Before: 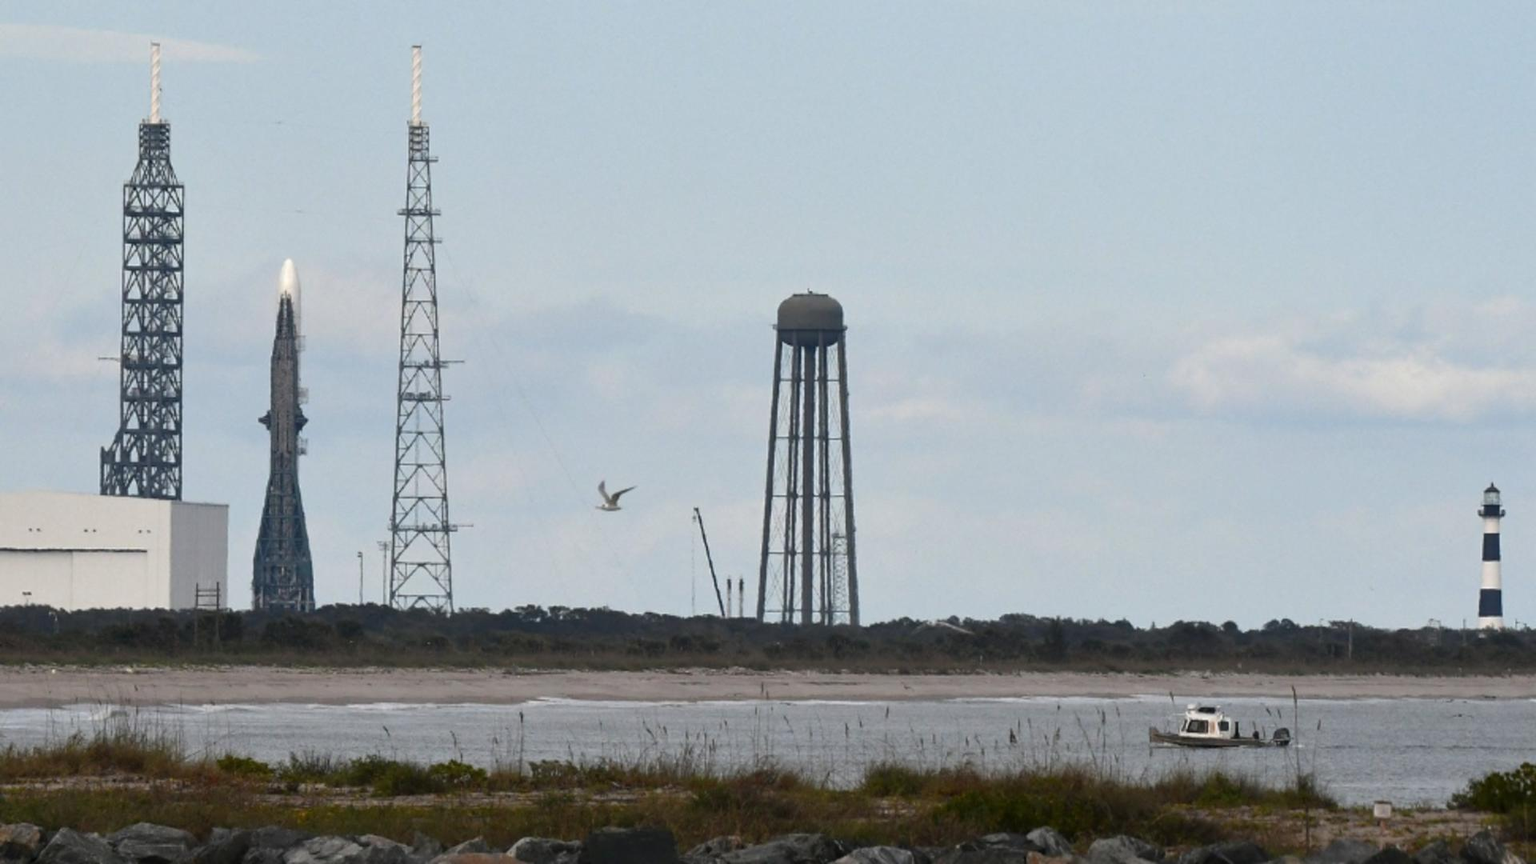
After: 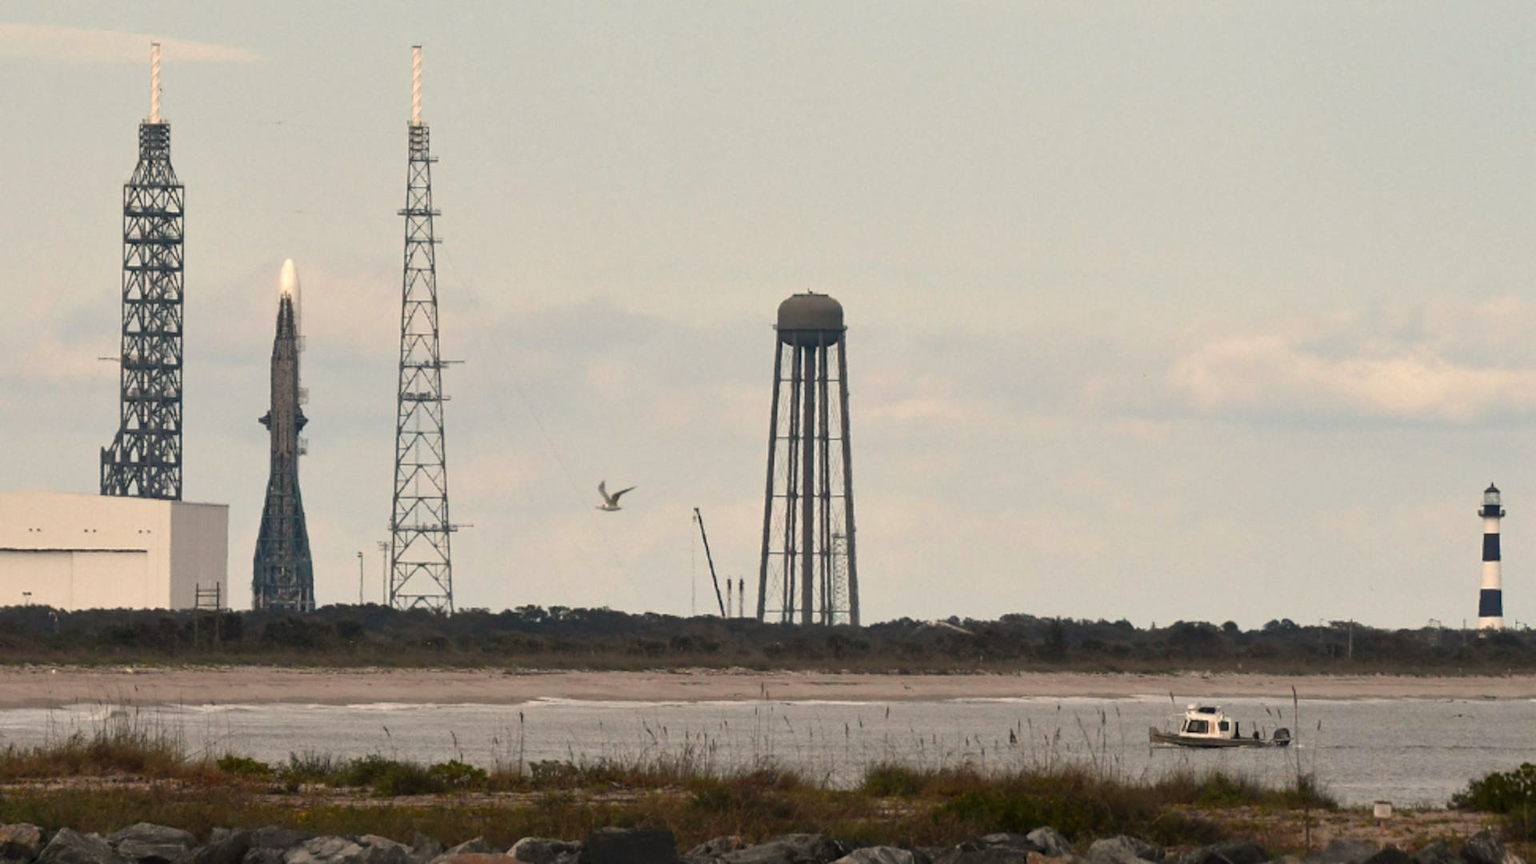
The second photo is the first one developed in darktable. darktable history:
white balance: red 1.123, blue 0.83
color calibration: illuminant as shot in camera, x 0.358, y 0.373, temperature 4628.91 K
